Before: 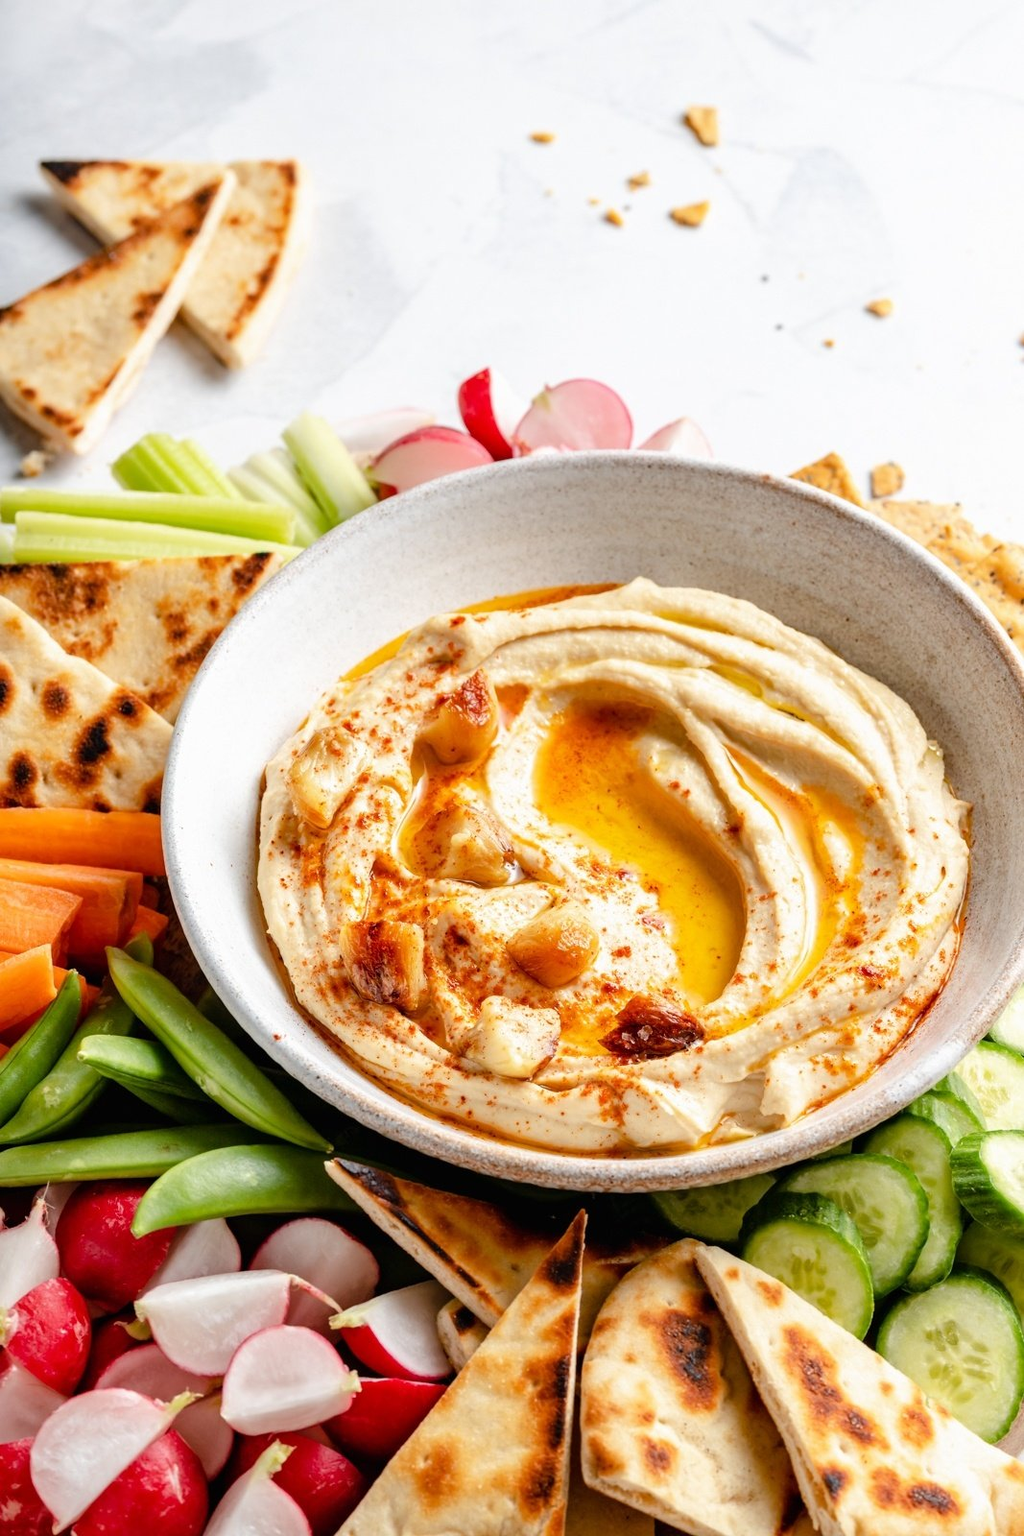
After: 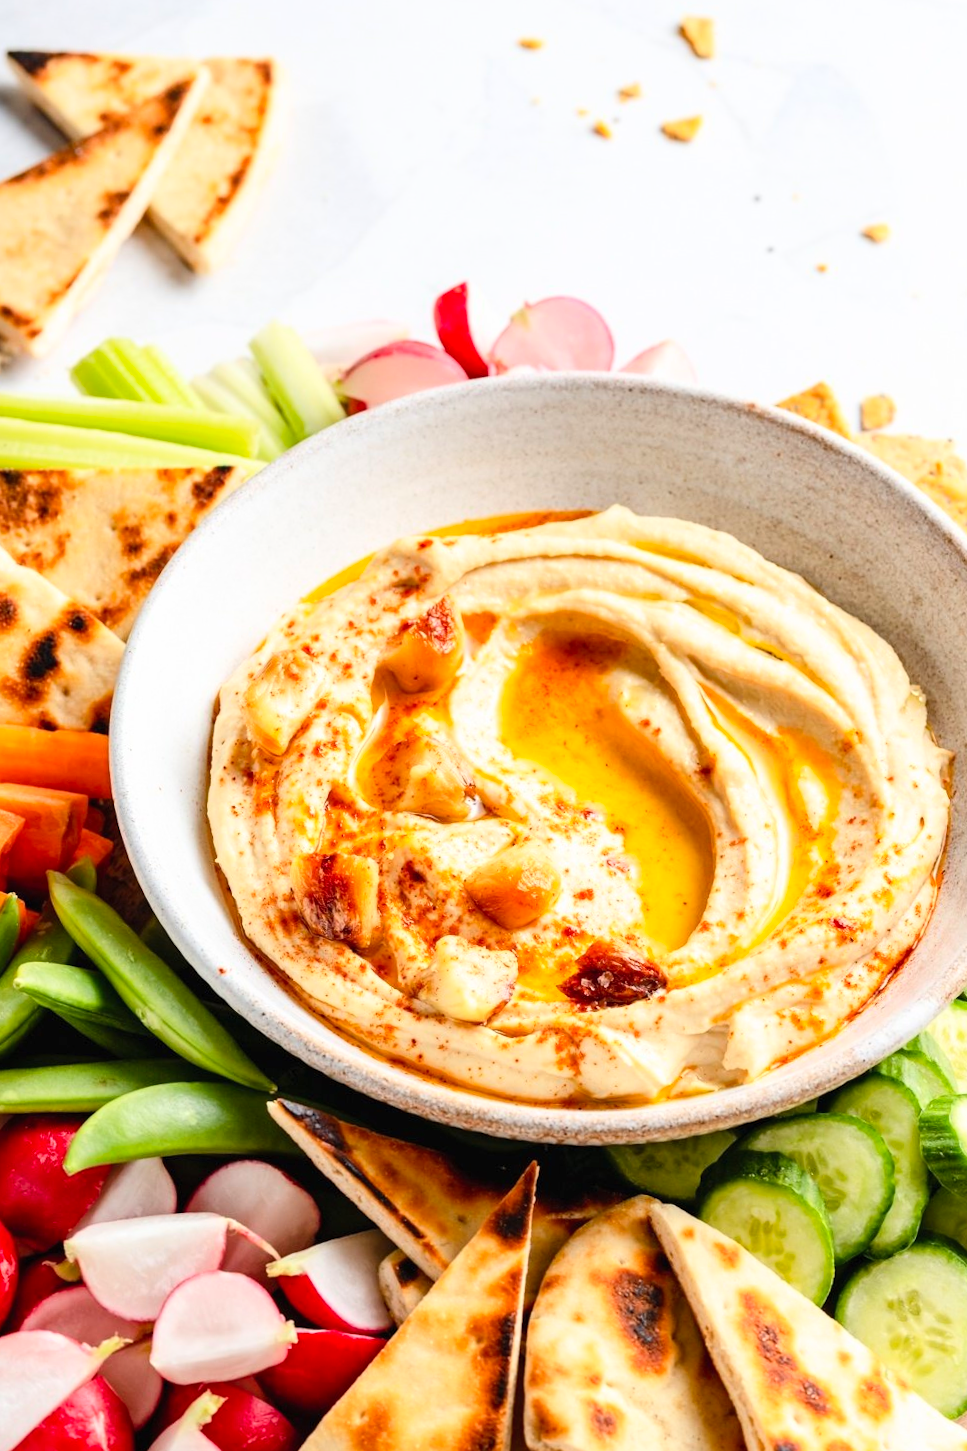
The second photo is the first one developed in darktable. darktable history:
crop and rotate: angle -1.96°, left 3.097%, top 4.154%, right 1.586%, bottom 0.529%
contrast brightness saturation: contrast 0.2, brightness 0.16, saturation 0.22
